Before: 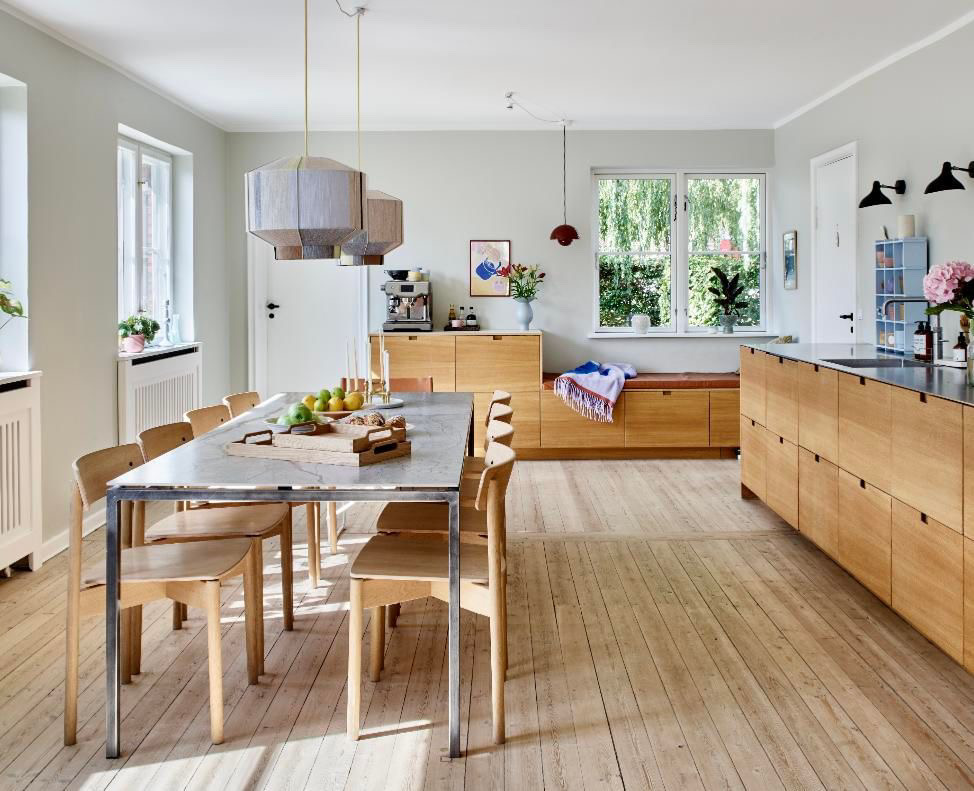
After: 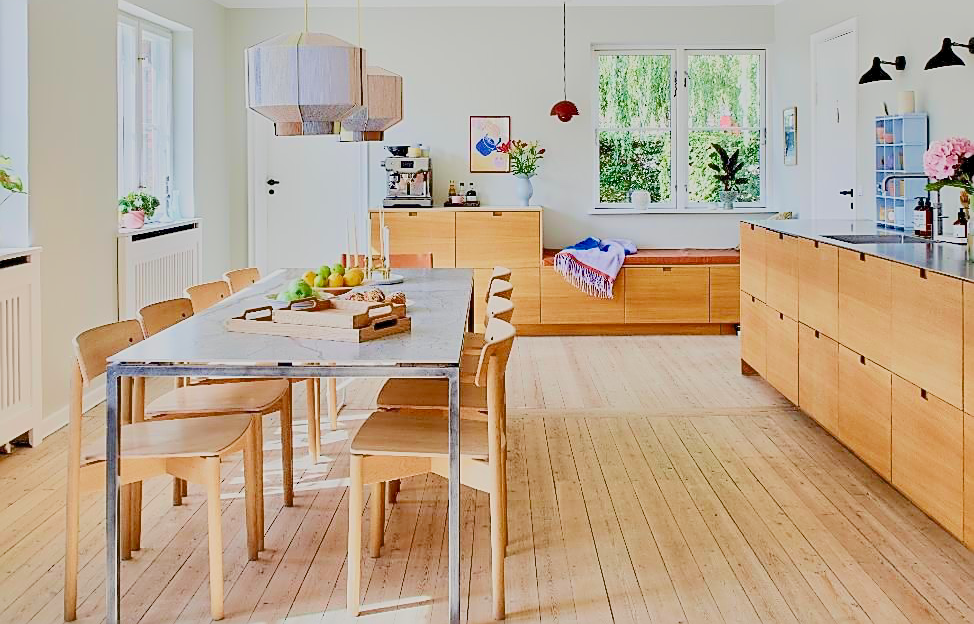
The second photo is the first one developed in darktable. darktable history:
filmic rgb: black relative exposure -8 EV, white relative exposure 8.04 EV, threshold 3.02 EV, target black luminance 0%, hardness 2.51, latitude 76.34%, contrast 0.552, shadows ↔ highlights balance 0.001%, color science v4 (2020), enable highlight reconstruction true
crop and rotate: top 15.751%, bottom 5.317%
sharpen: radius 1.36, amount 1.233, threshold 0.745
contrast brightness saturation: contrast 0.2, brightness 0.166, saturation 0.217
exposure: black level correction 0.001, exposure 0.499 EV, compensate highlight preservation false
